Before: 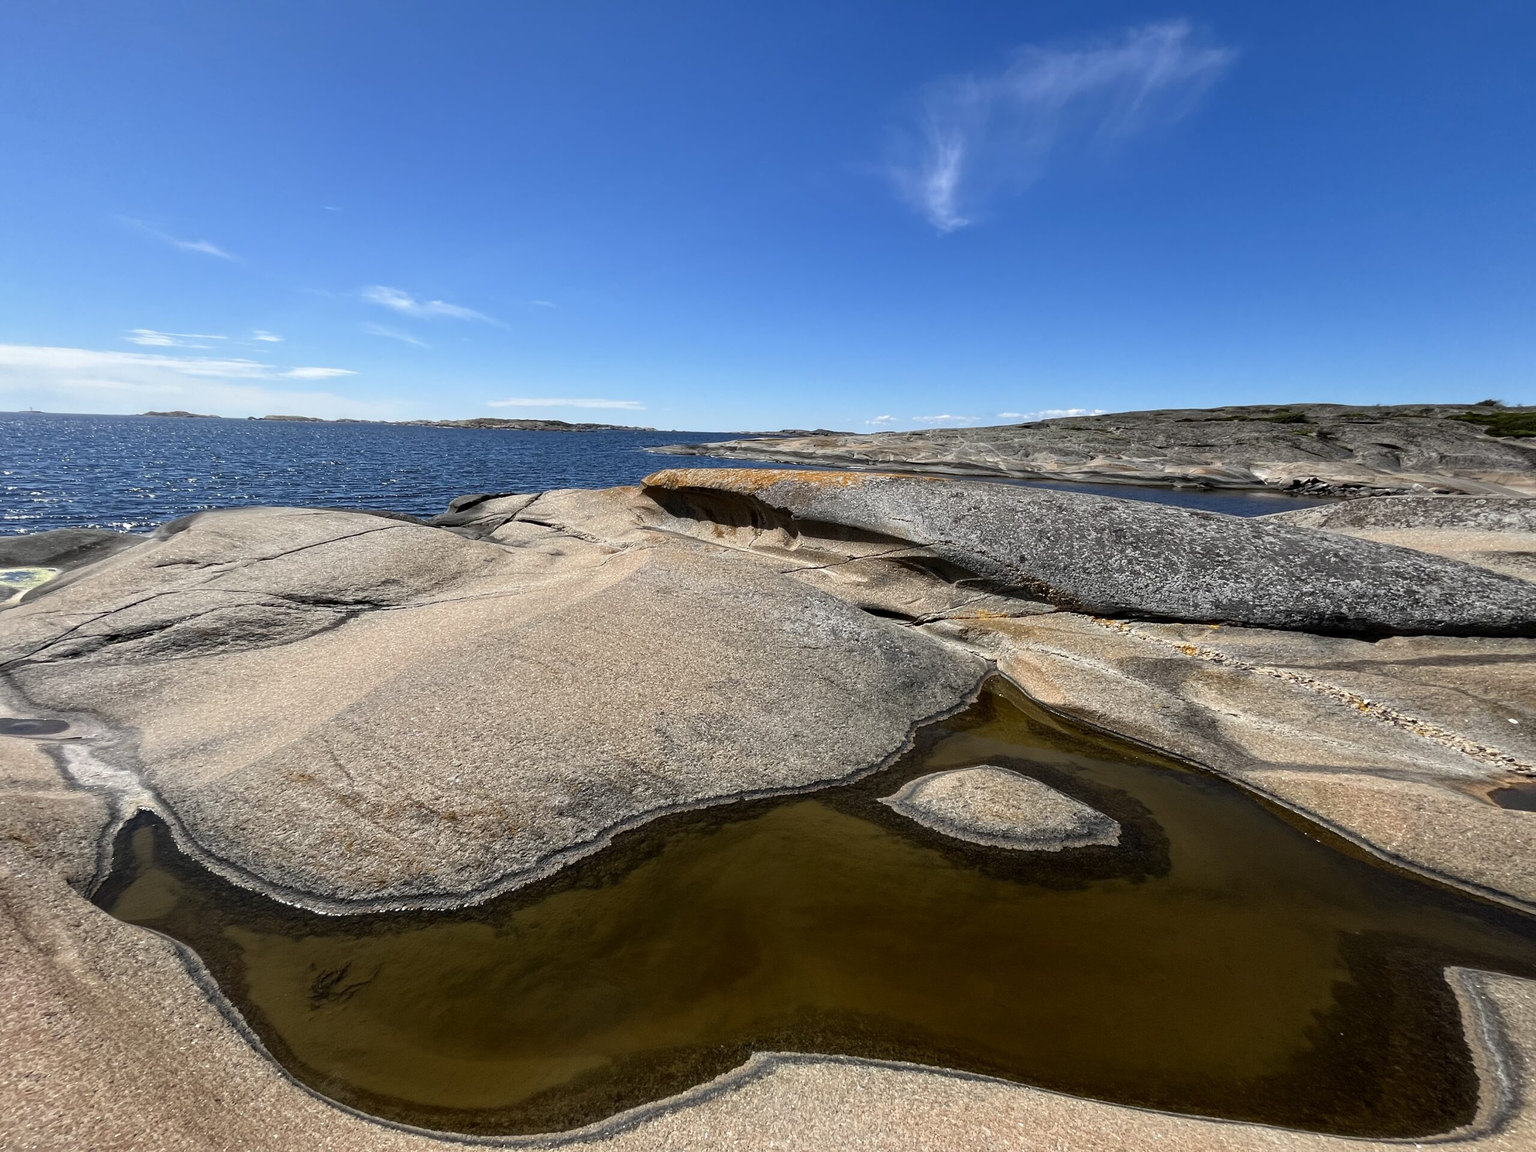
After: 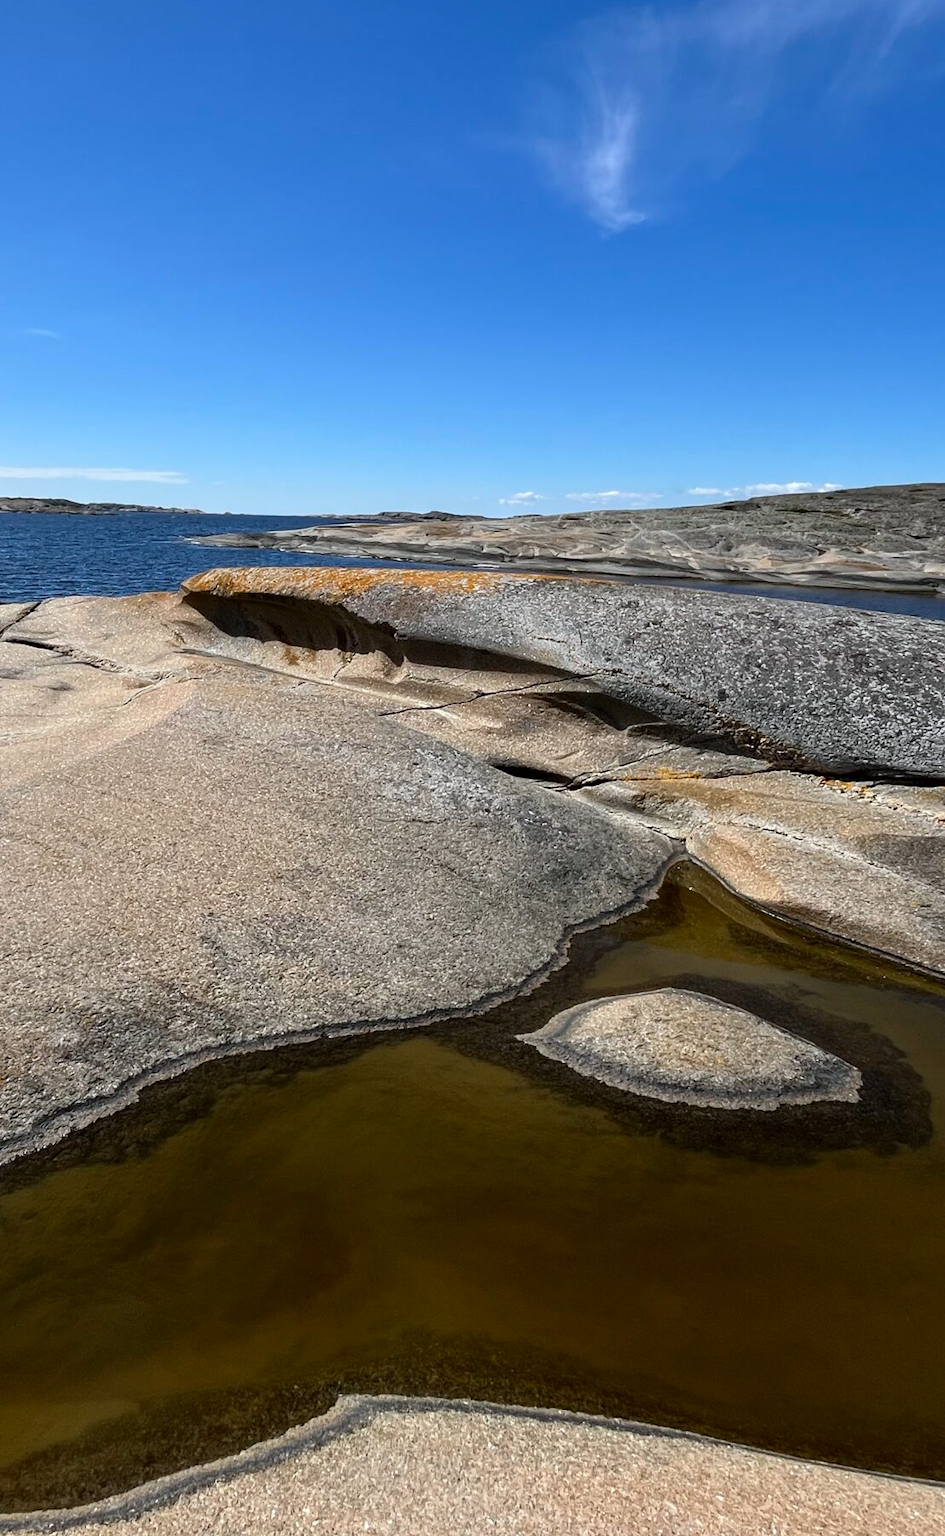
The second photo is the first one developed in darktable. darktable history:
white balance: red 0.988, blue 1.017
crop: left 33.452%, top 6.025%, right 23.155%
